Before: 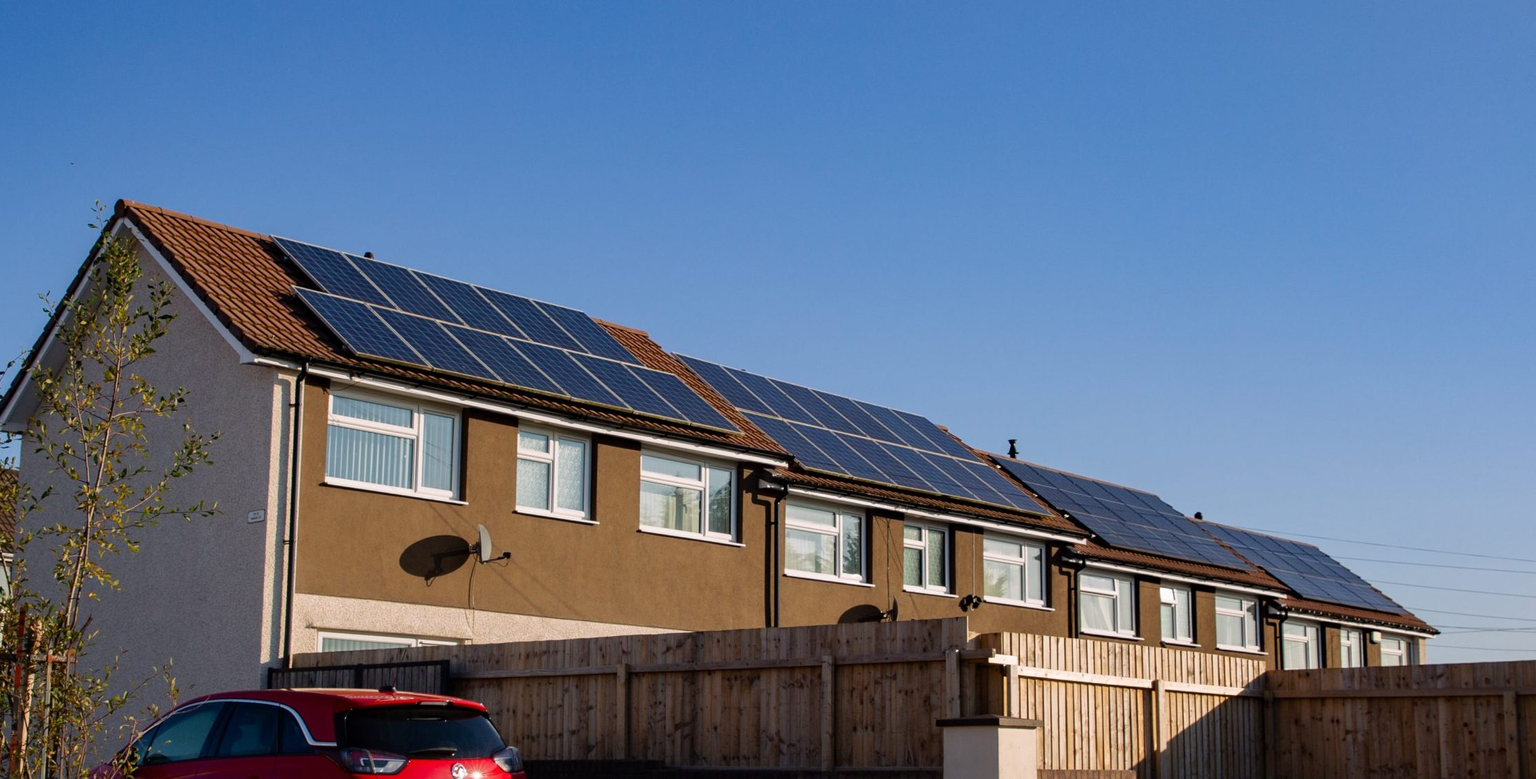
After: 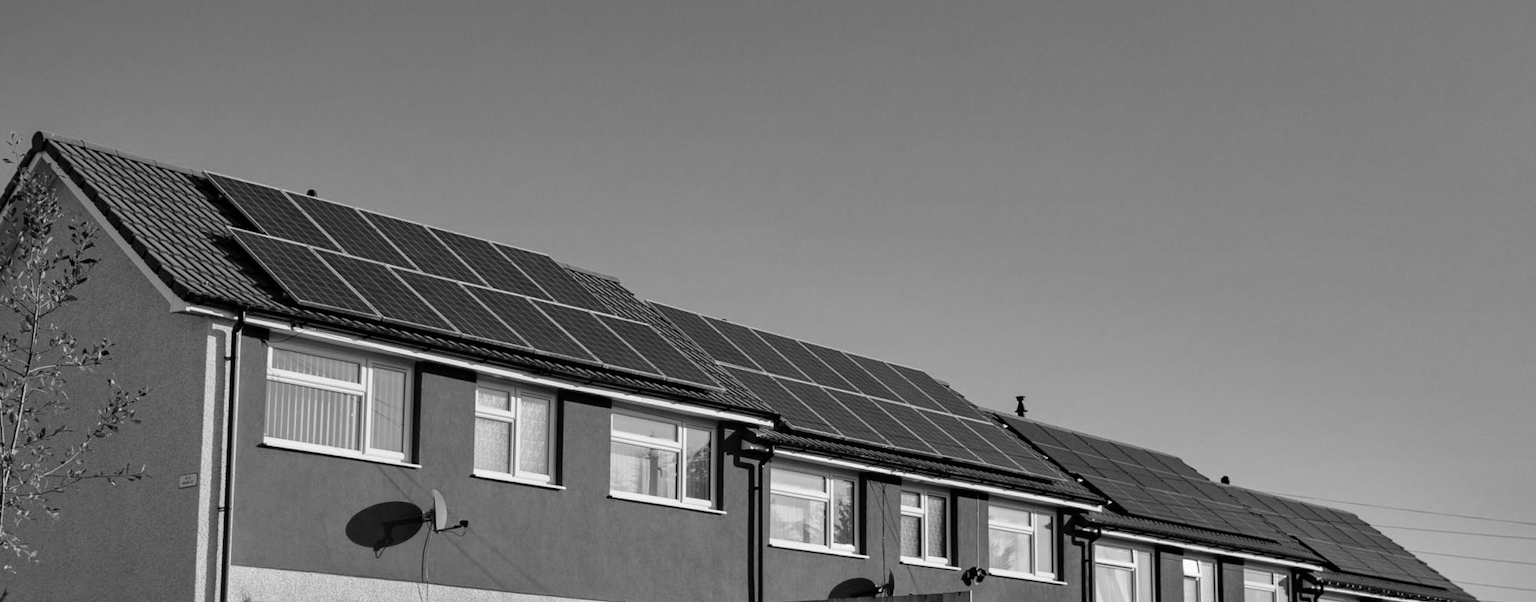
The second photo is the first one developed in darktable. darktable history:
shadows and highlights: radius 108.52, shadows 44.07, highlights -67.8, low approximation 0.01, soften with gaussian
monochrome: on, module defaults
crop: left 5.596%, top 10.314%, right 3.534%, bottom 19.395%
color balance rgb: shadows fall-off 101%, linear chroma grading › mid-tones 7.63%, perceptual saturation grading › mid-tones 11.68%, mask middle-gray fulcrum 22.45%, global vibrance 10.11%, saturation formula JzAzBz (2021)
